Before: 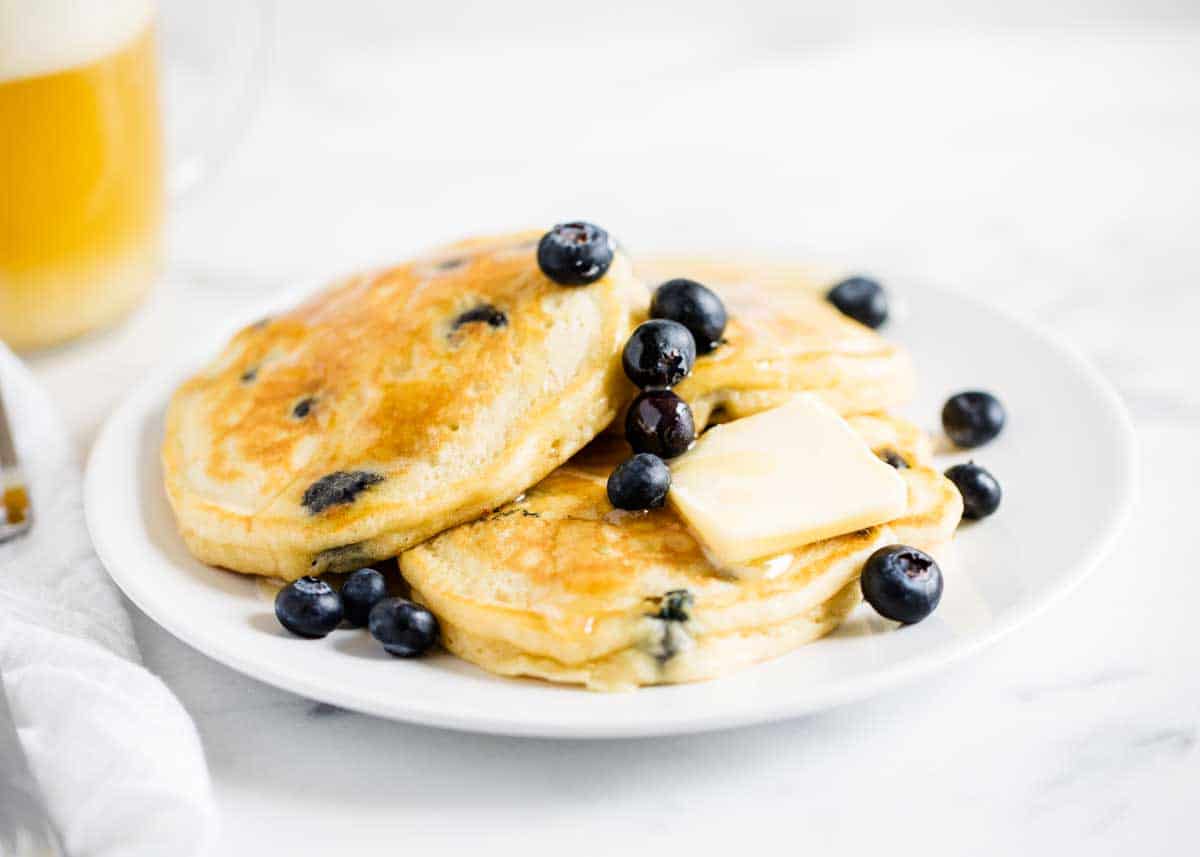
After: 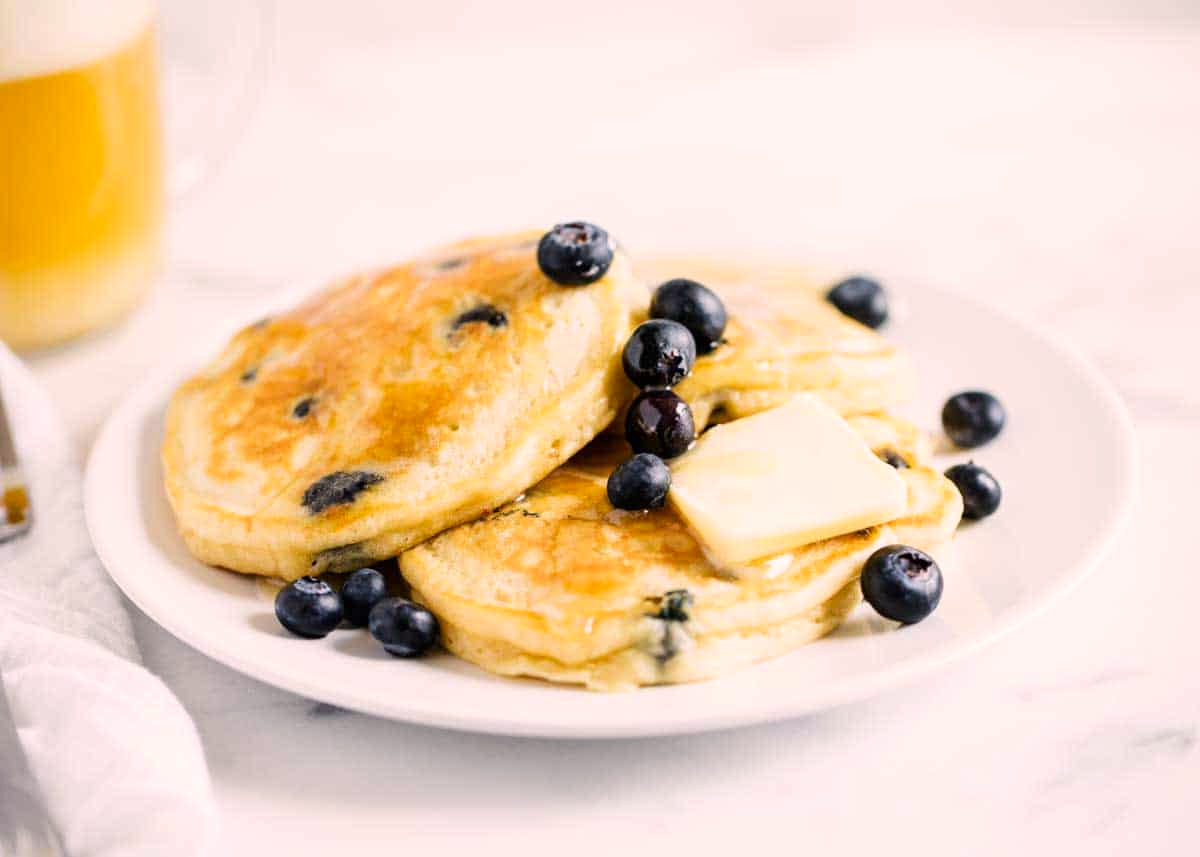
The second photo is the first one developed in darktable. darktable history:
color correction: highlights a* 7.3, highlights b* 4.23
